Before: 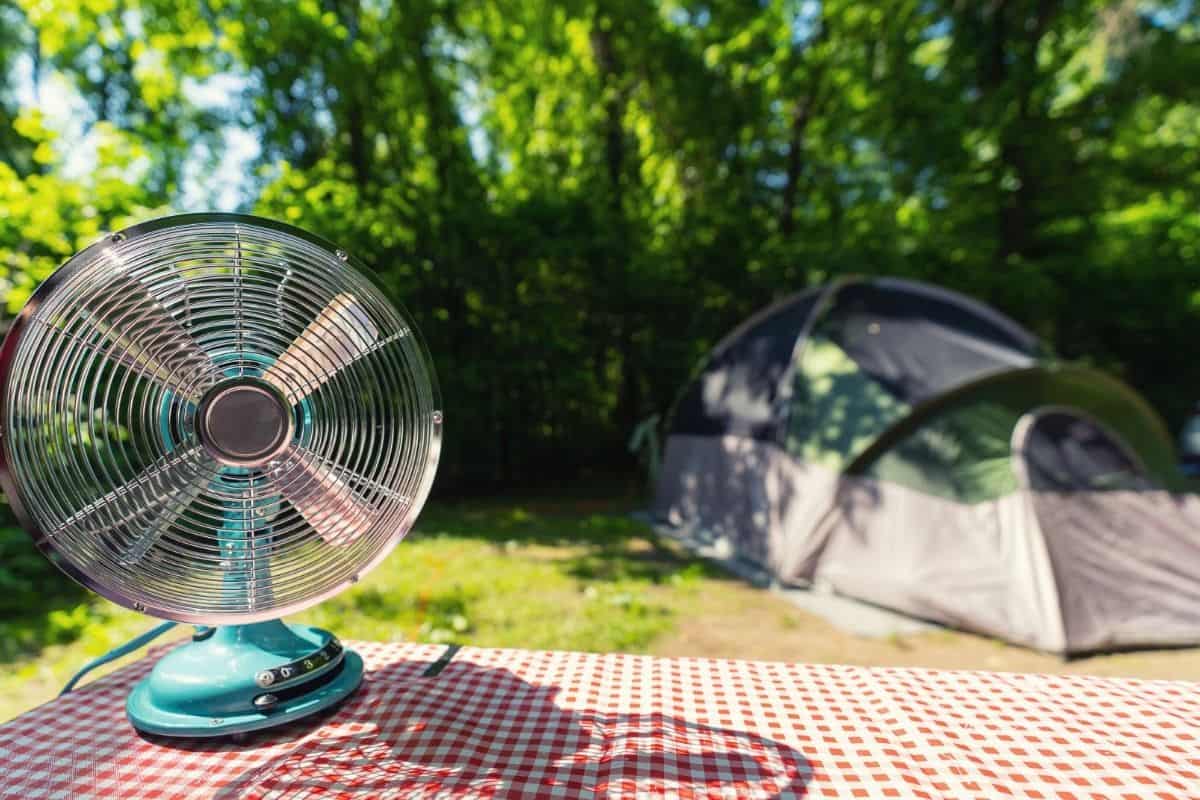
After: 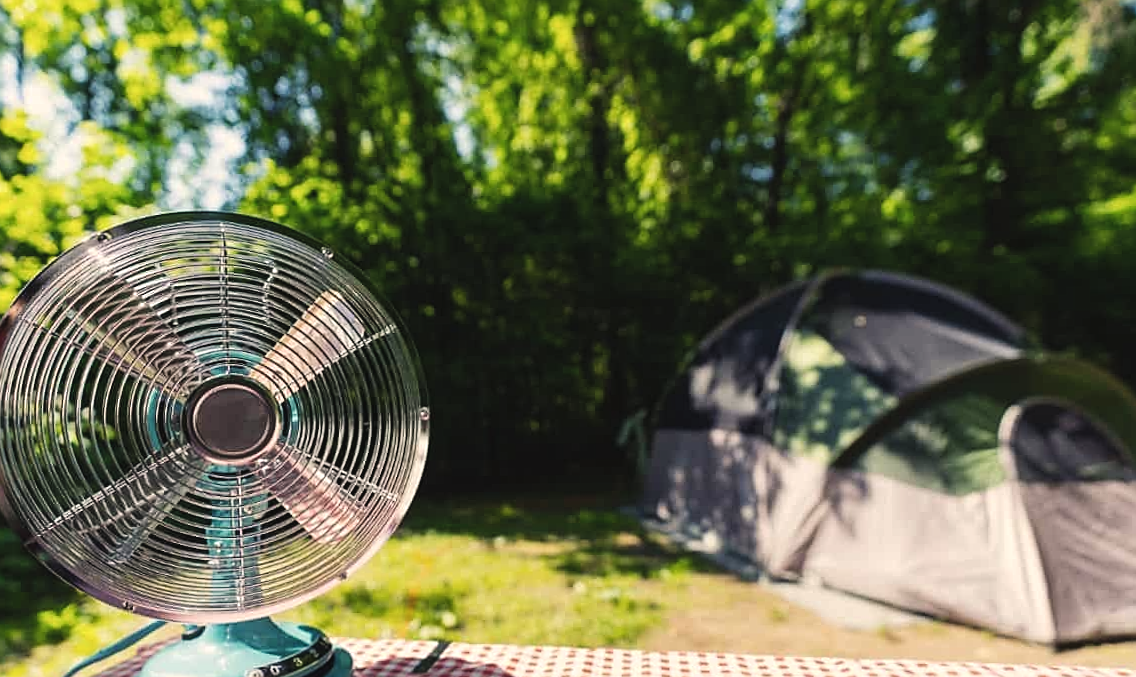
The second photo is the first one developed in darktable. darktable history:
crop and rotate: angle 0.526°, left 0.421%, right 3.609%, bottom 14.112%
exposure: compensate highlight preservation false
sharpen: on, module defaults
contrast brightness saturation: saturation -0.167
color correction: highlights a* 3.78, highlights b* 5.15
tone curve: curves: ch0 [(0, 0.032) (0.181, 0.152) (0.751, 0.762) (1, 1)], preserve colors none
color balance rgb: power › hue 208.78°, perceptual saturation grading › global saturation 0.679%
